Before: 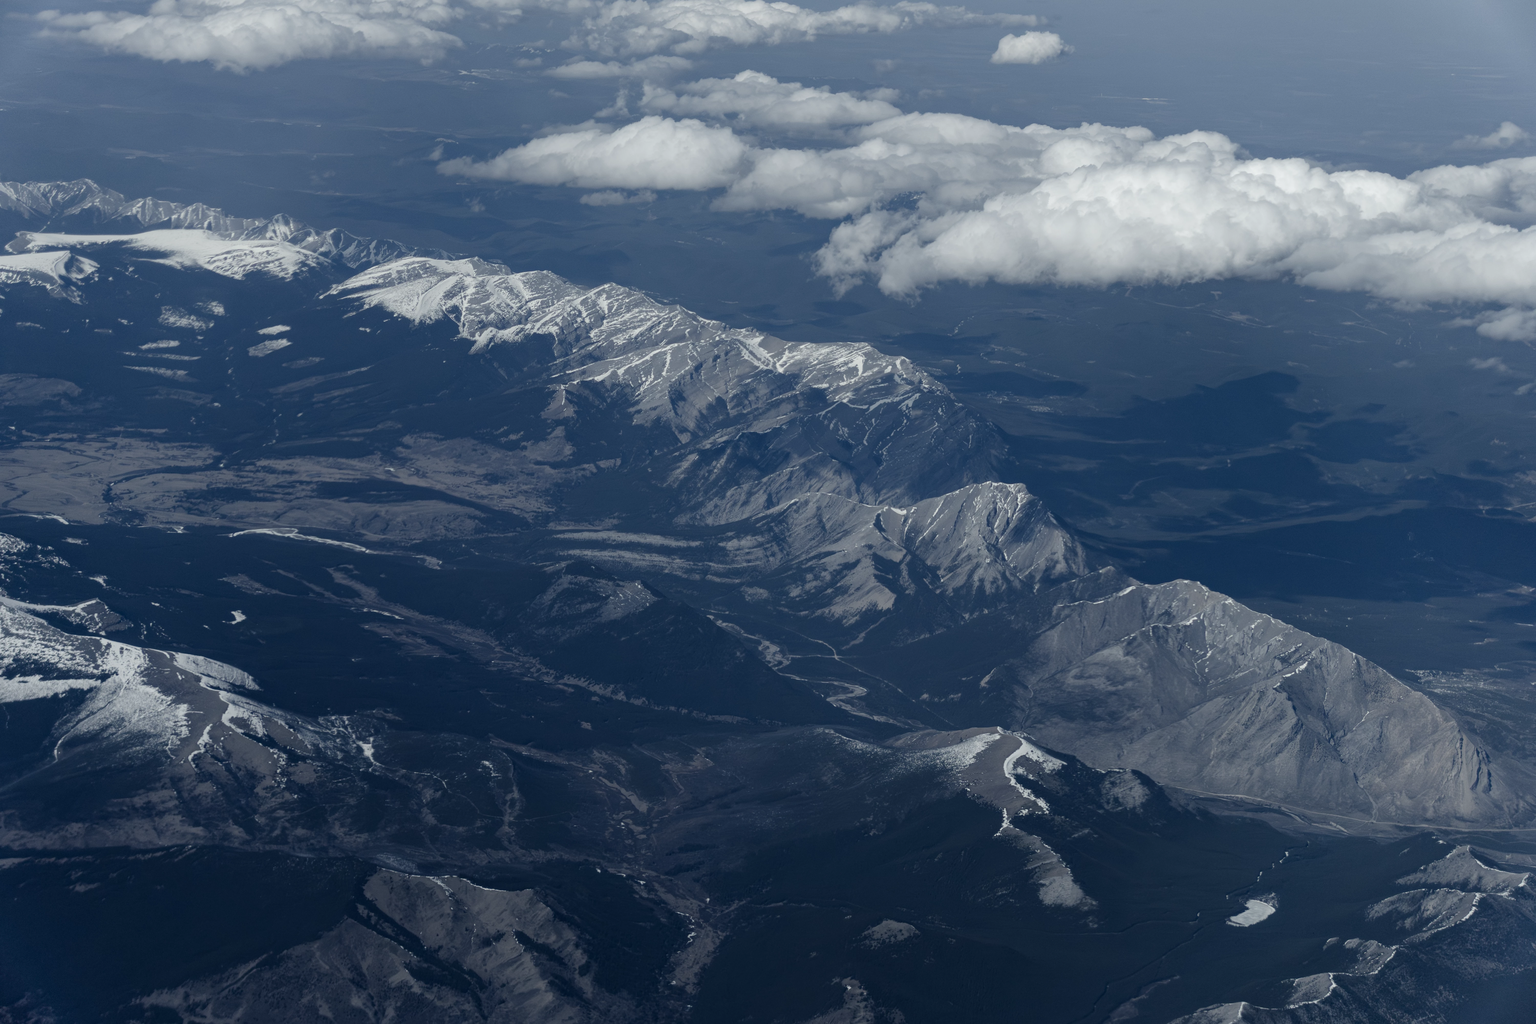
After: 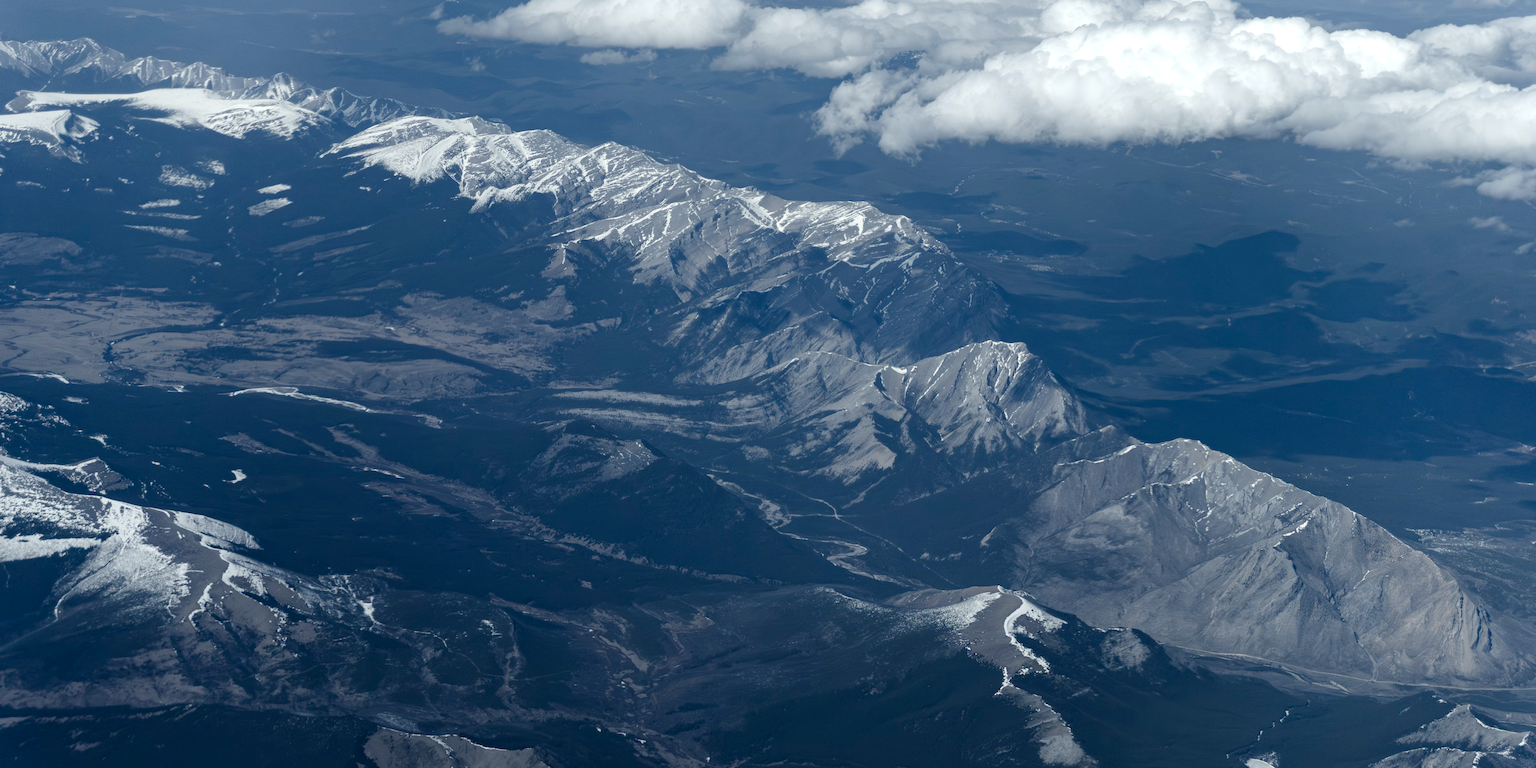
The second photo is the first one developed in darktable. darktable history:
crop: top 13.819%, bottom 11.169%
exposure: black level correction 0.001, exposure 0.5 EV, compensate exposure bias true, compensate highlight preservation false
